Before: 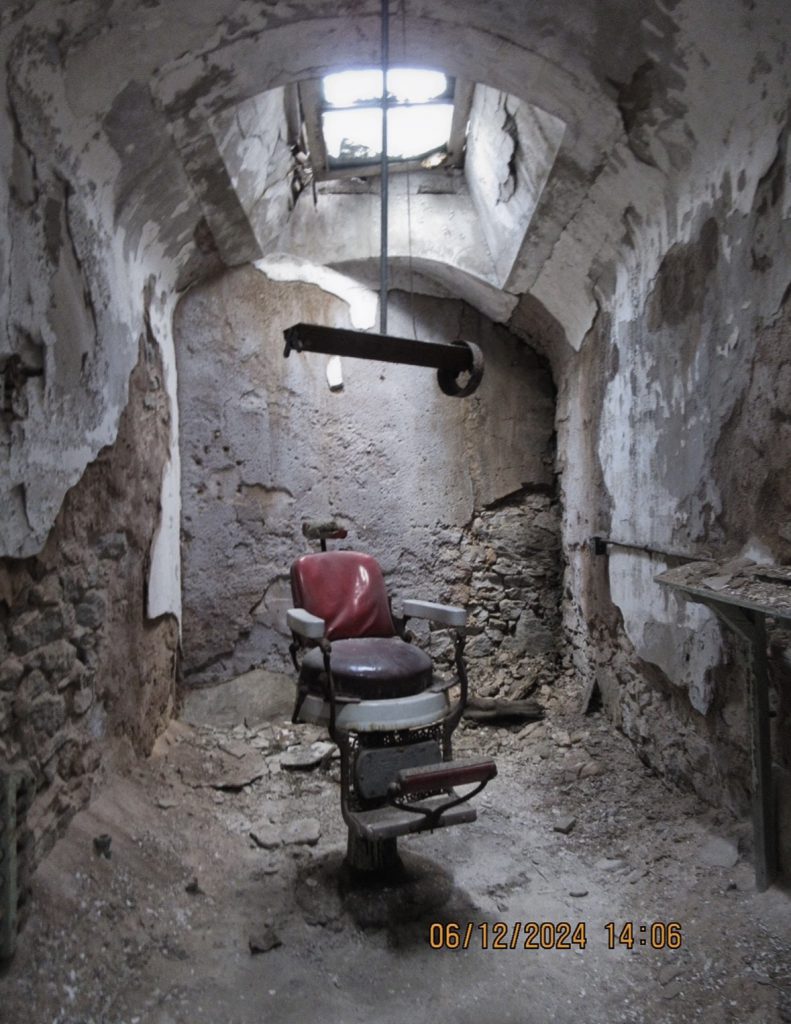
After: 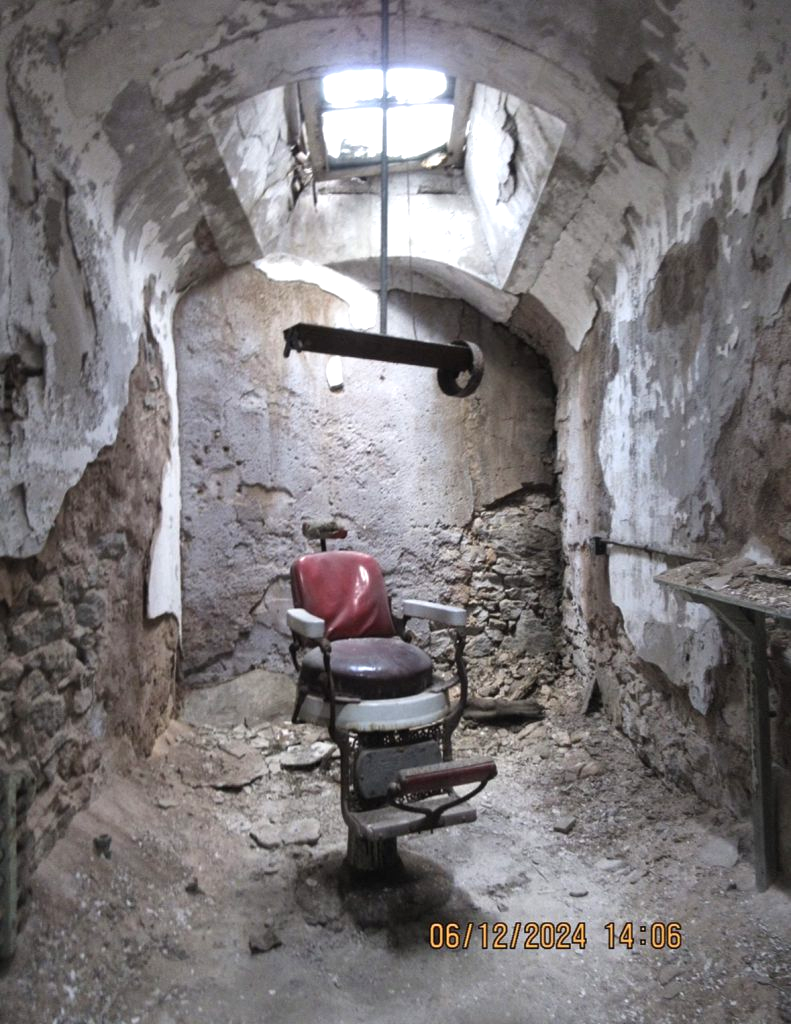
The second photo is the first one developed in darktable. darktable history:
exposure: black level correction 0, exposure 0.7 EV, compensate exposure bias true, compensate highlight preservation false
levels: mode automatic
